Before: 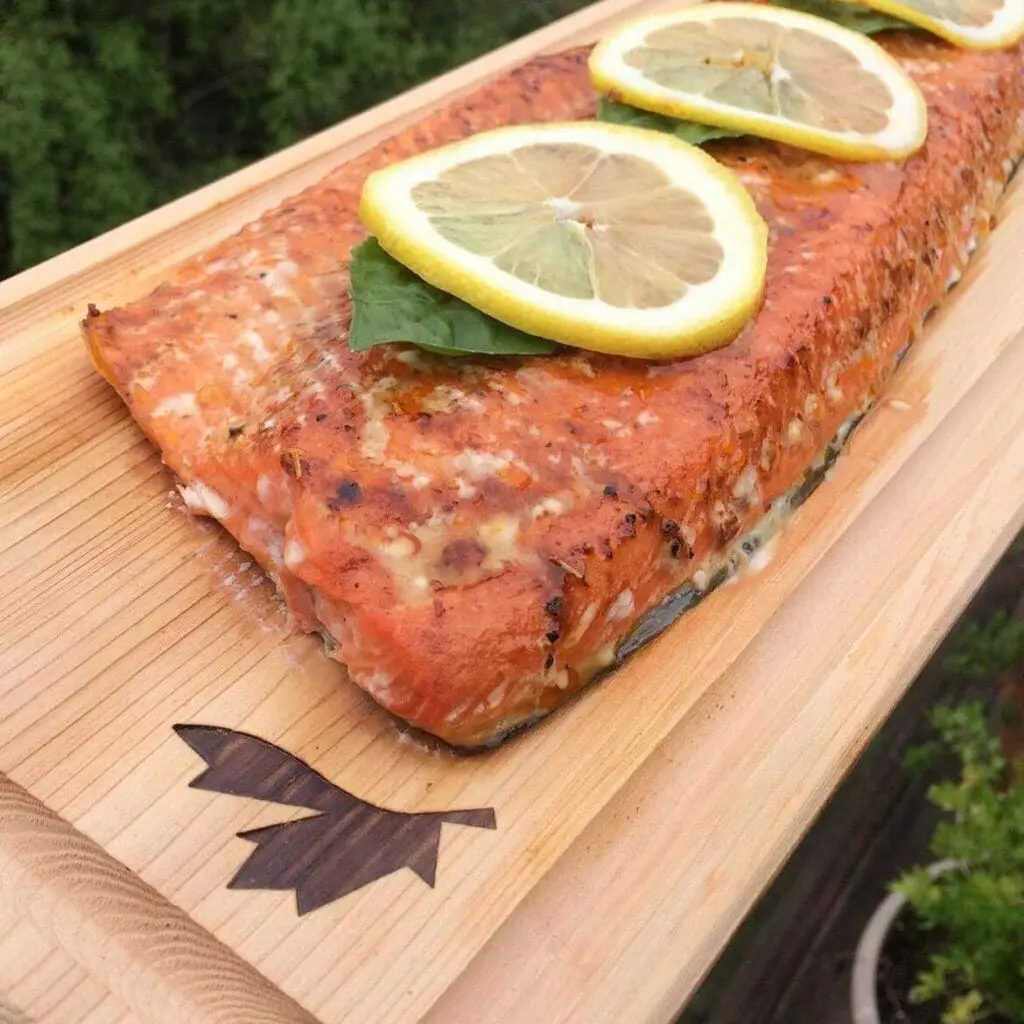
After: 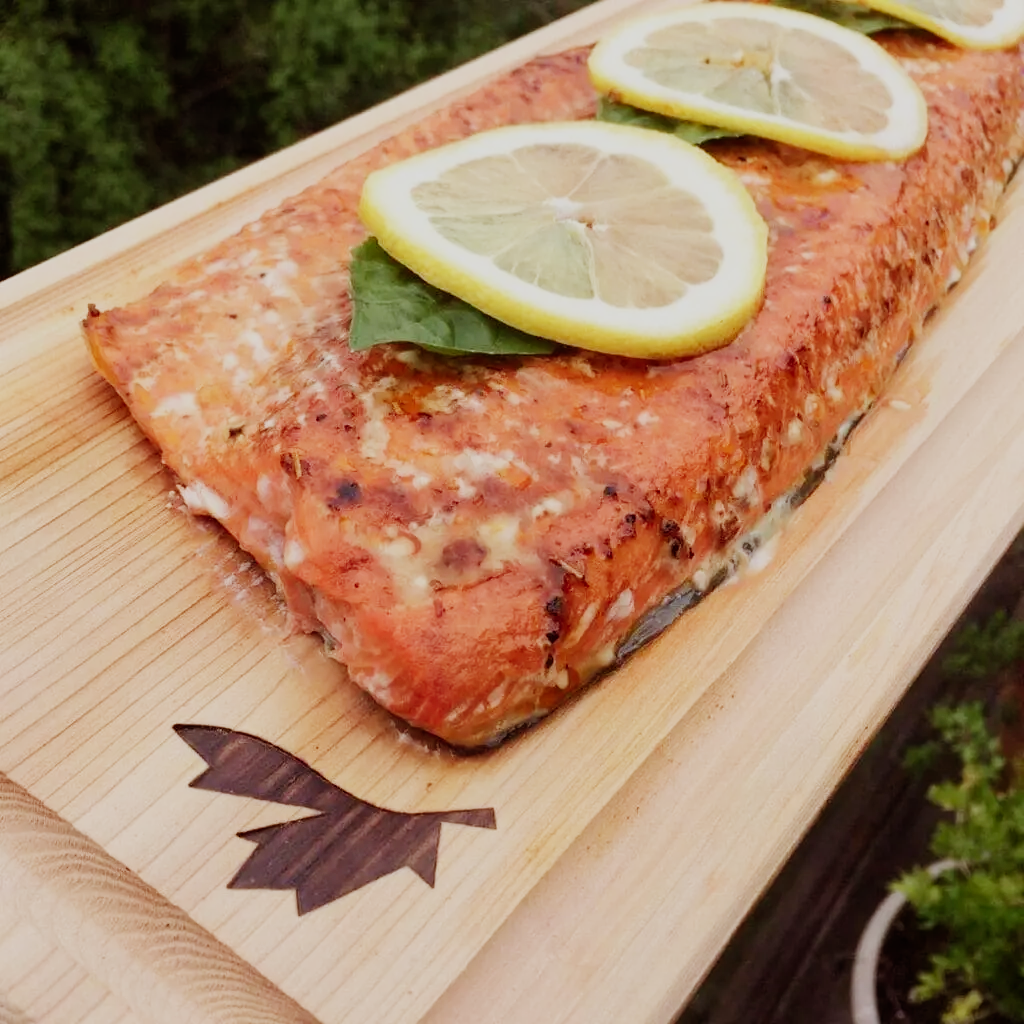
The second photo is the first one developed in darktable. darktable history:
color balance: mode lift, gamma, gain (sRGB), lift [1, 1.049, 1, 1]
sigmoid: skew -0.2, preserve hue 0%, red attenuation 0.1, red rotation 0.035, green attenuation 0.1, green rotation -0.017, blue attenuation 0.15, blue rotation -0.052, base primaries Rec2020
